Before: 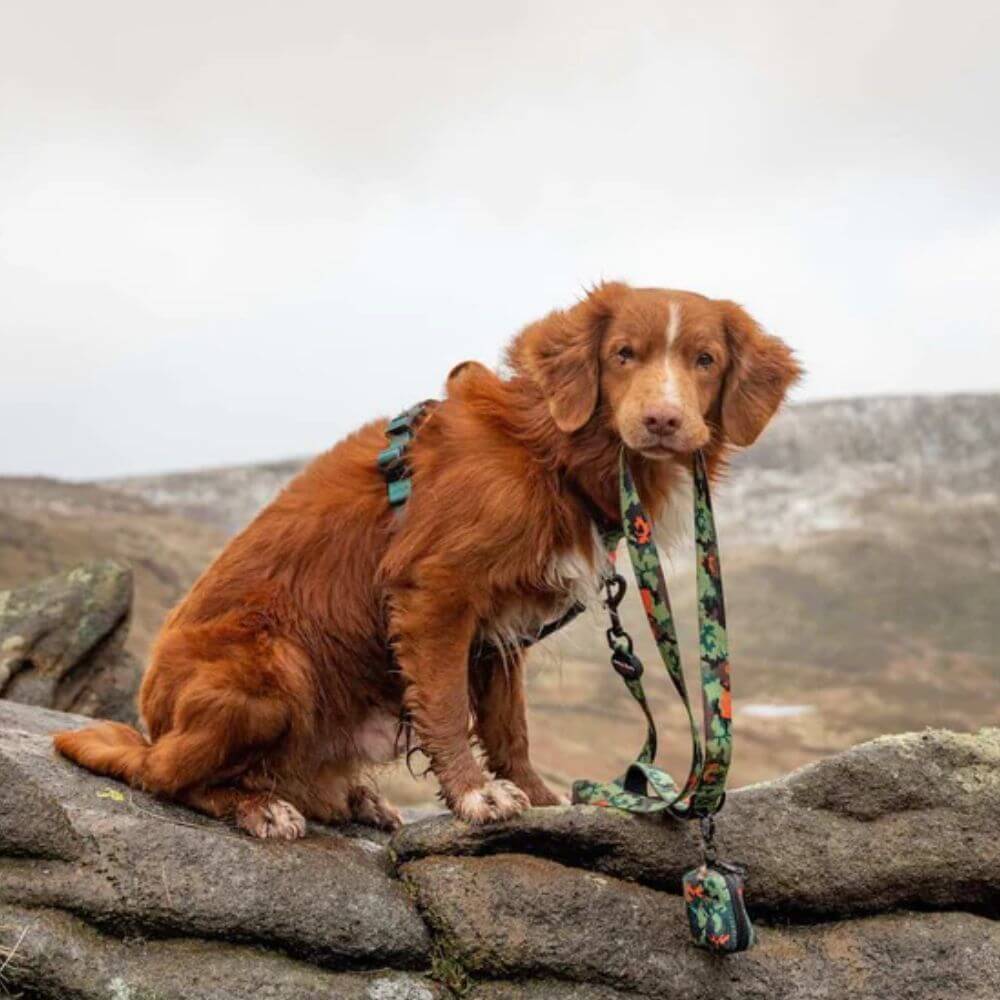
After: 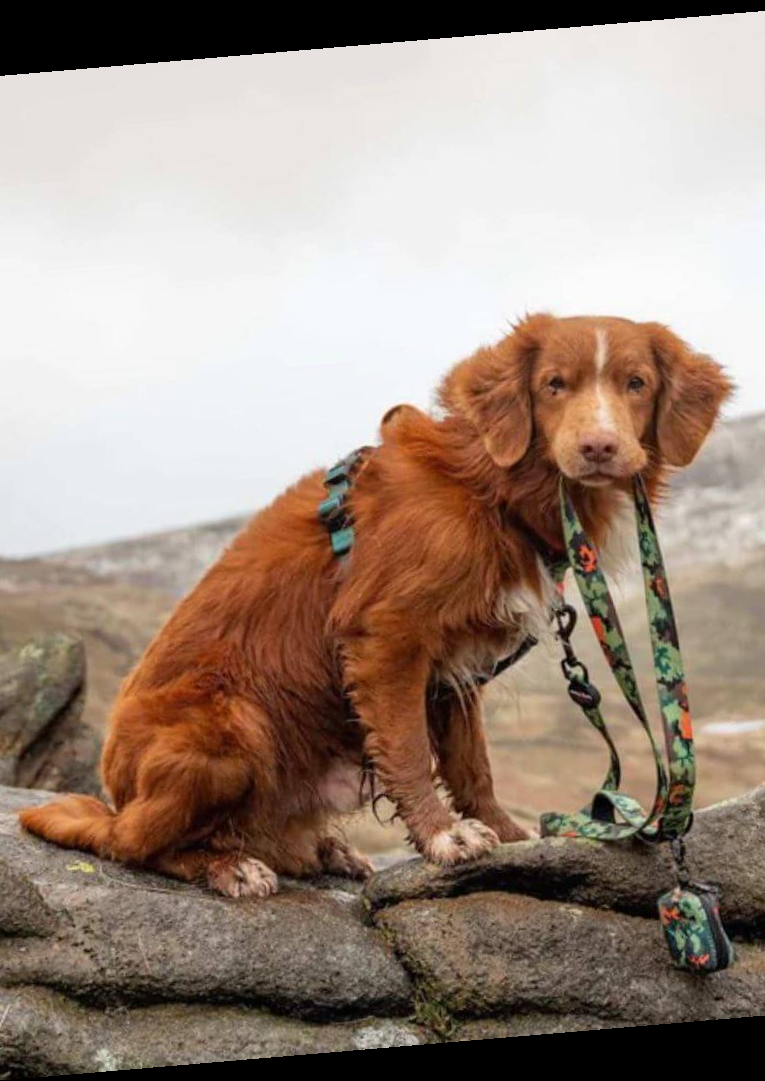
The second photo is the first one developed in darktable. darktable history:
crop and rotate: left 9.061%, right 20.142%
rotate and perspective: rotation -4.86°, automatic cropping off
